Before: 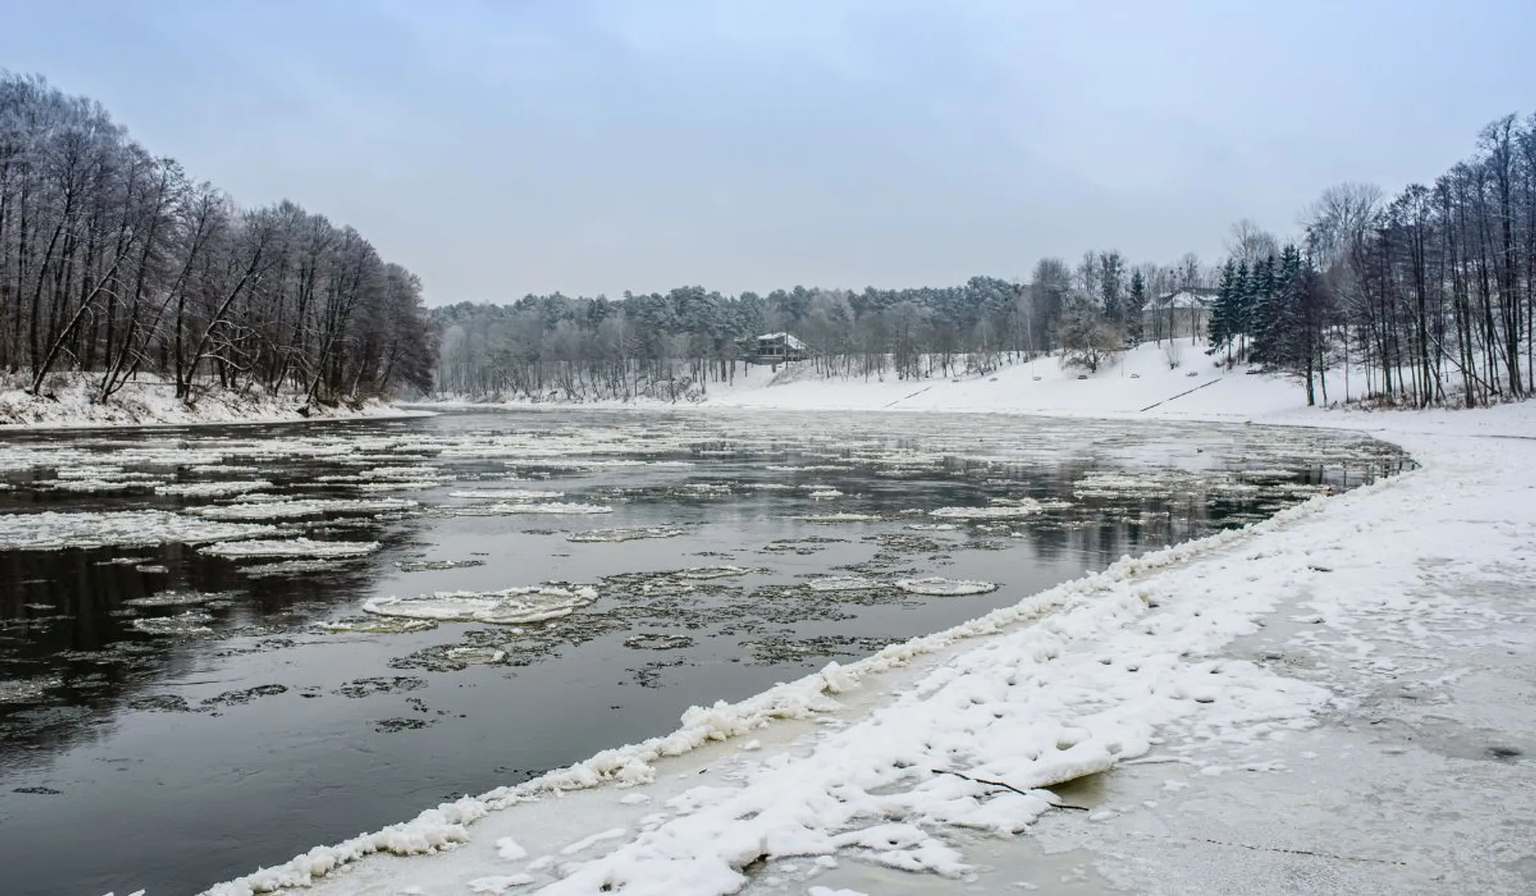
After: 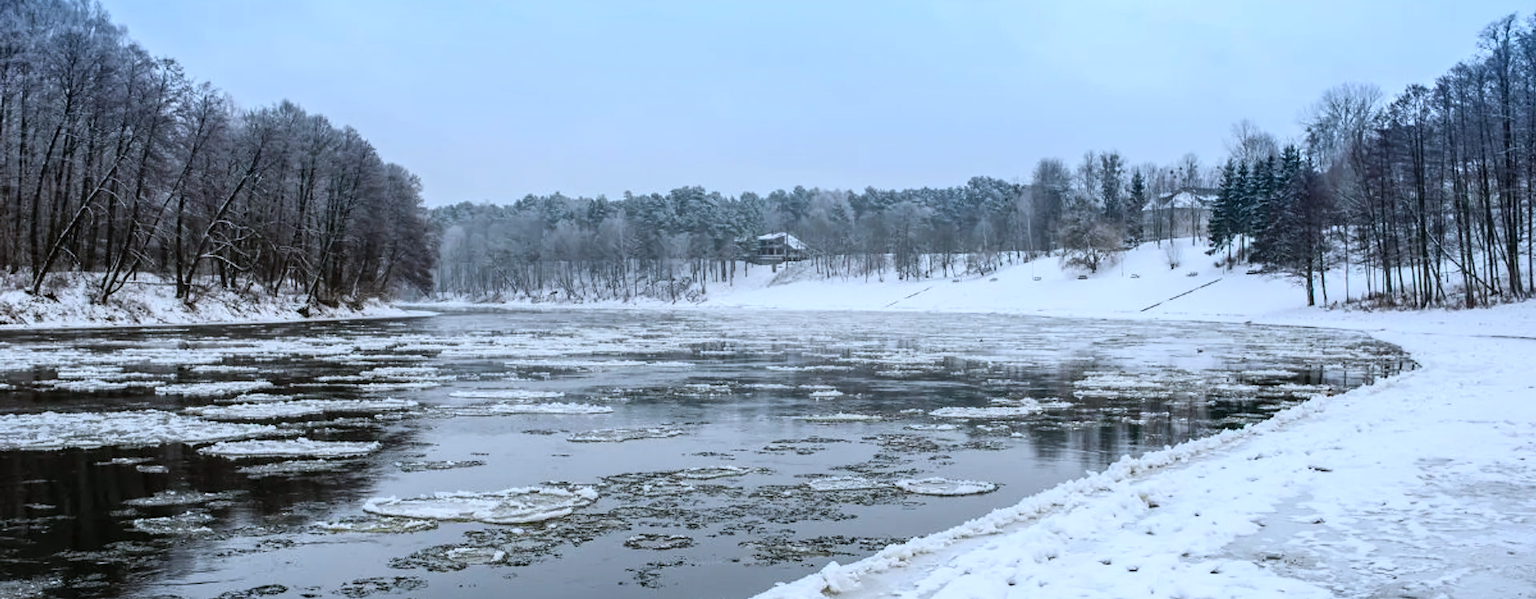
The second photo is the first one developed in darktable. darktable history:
crop: top 11.162%, bottom 21.902%
shadows and highlights: shadows 0.079, highlights 41
color correction: highlights a* -2.27, highlights b* -18.46
